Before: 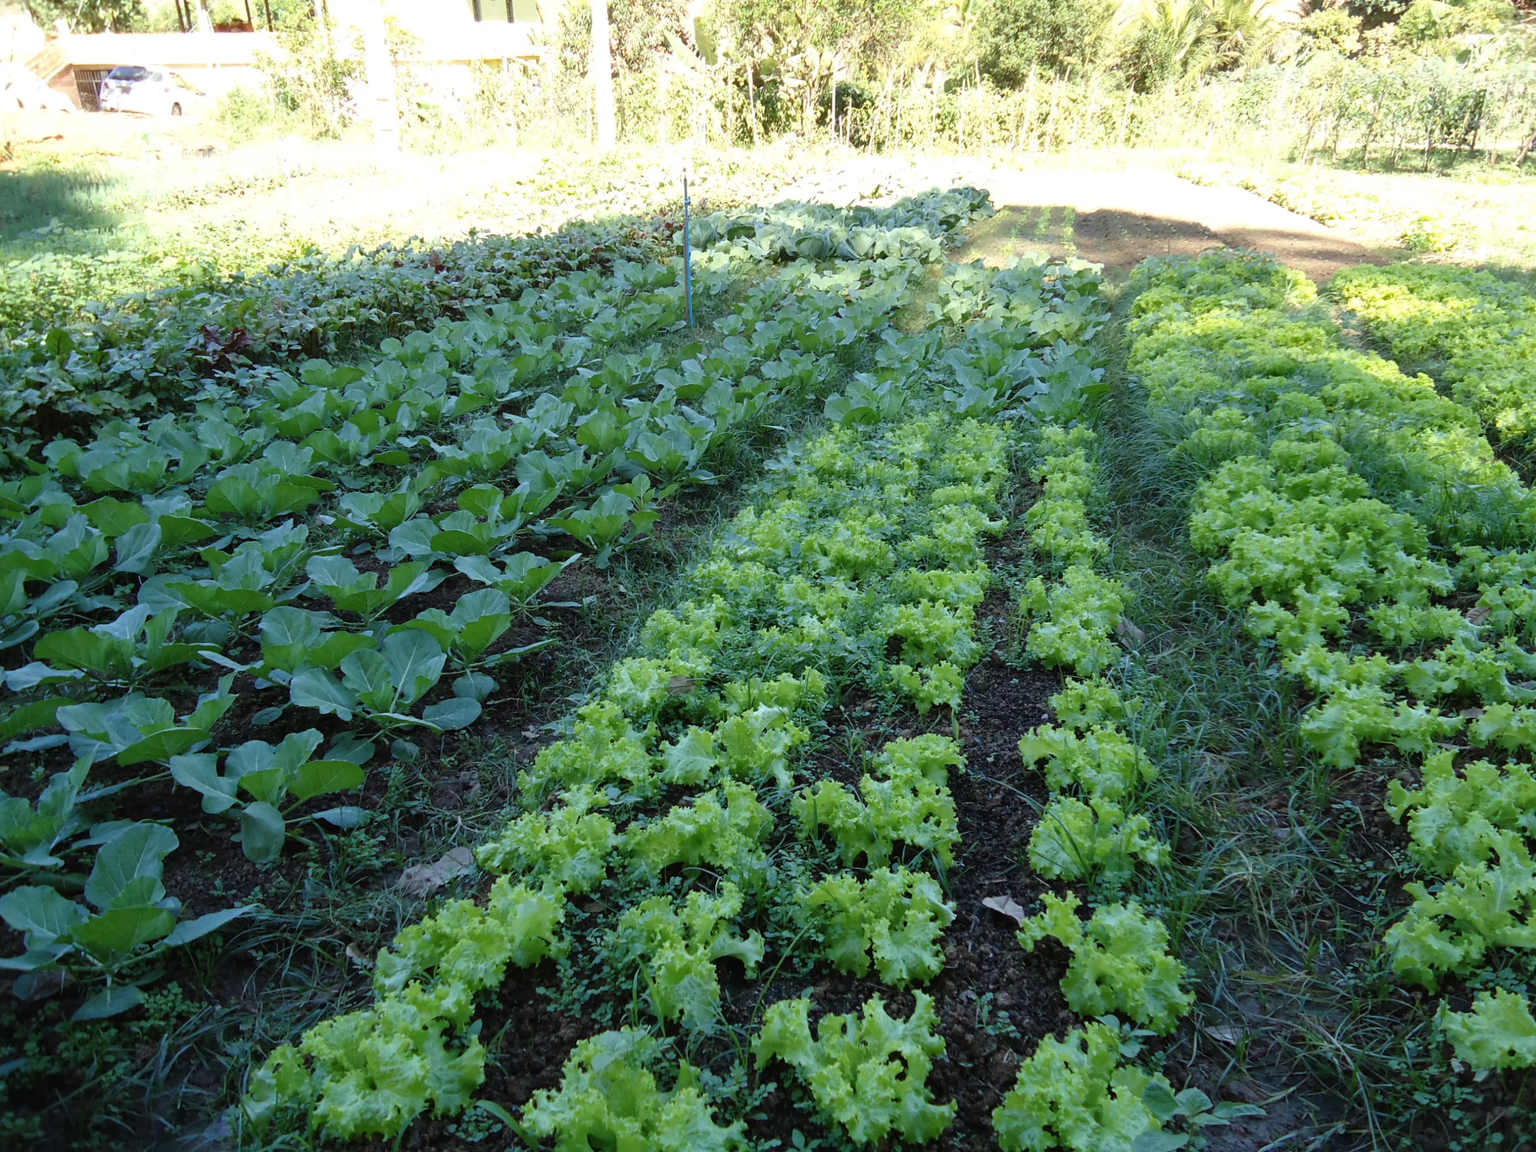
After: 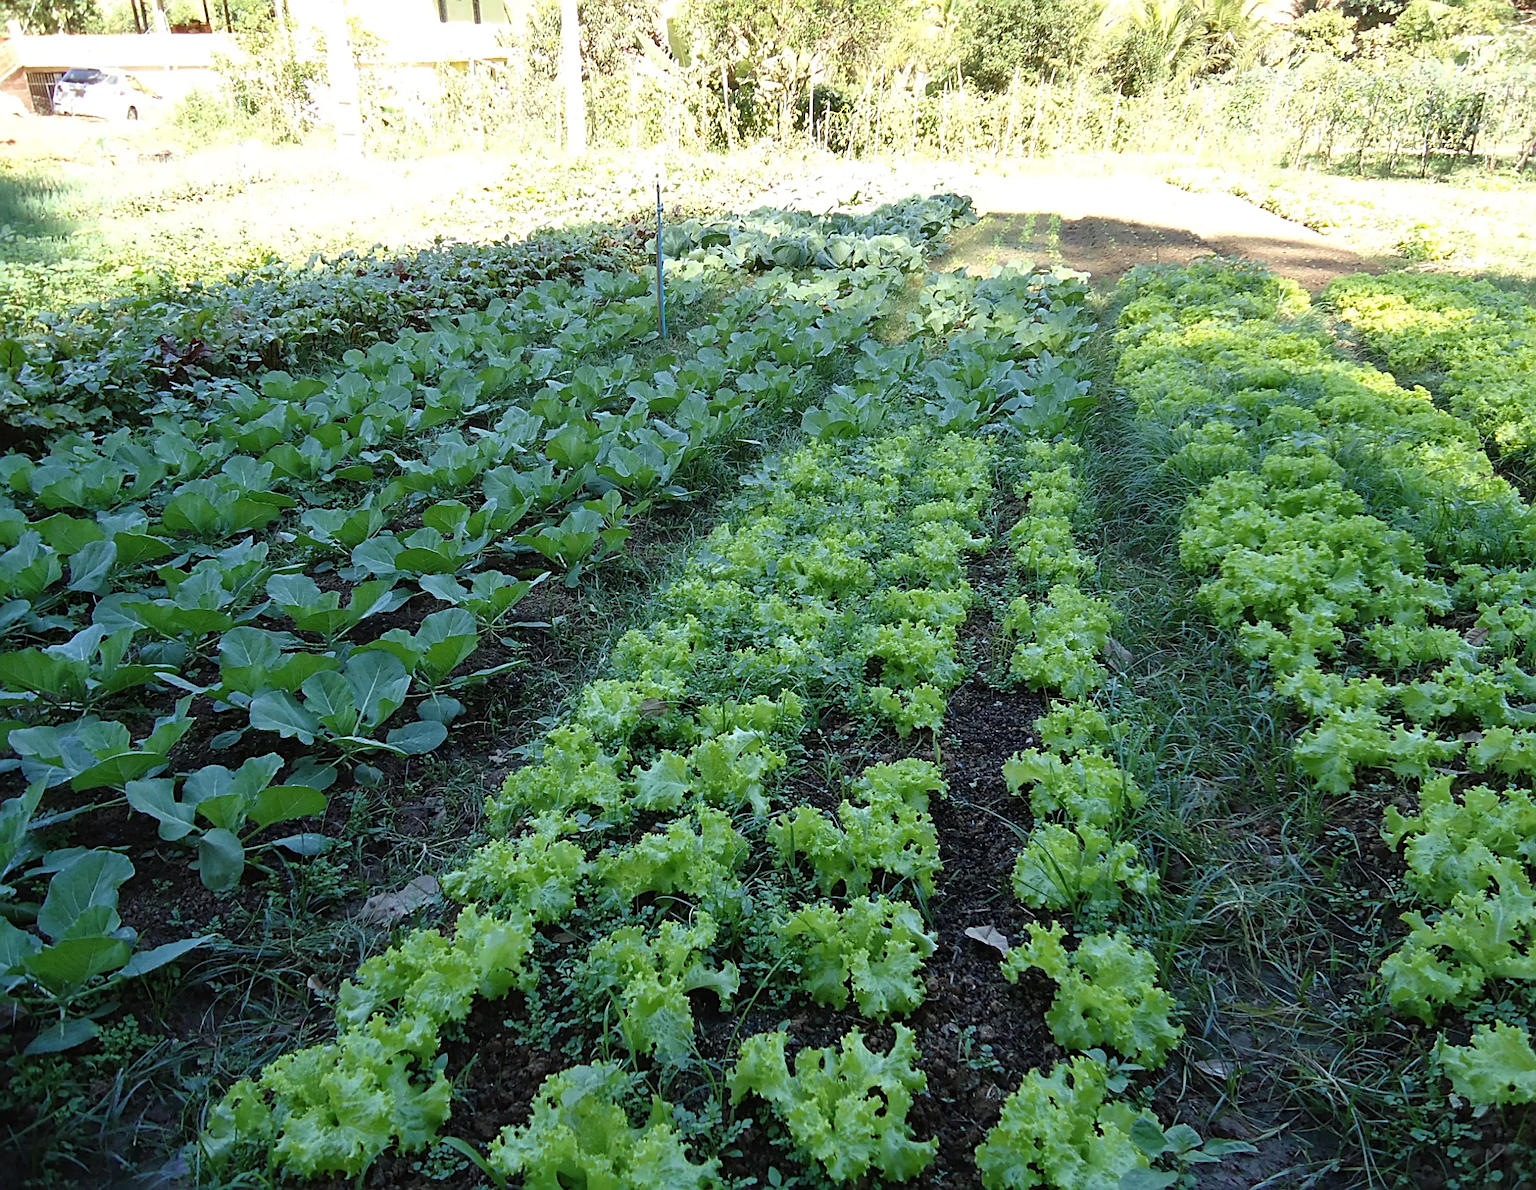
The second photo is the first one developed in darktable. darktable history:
crop and rotate: left 3.172%
sharpen: radius 2.591, amount 0.687
